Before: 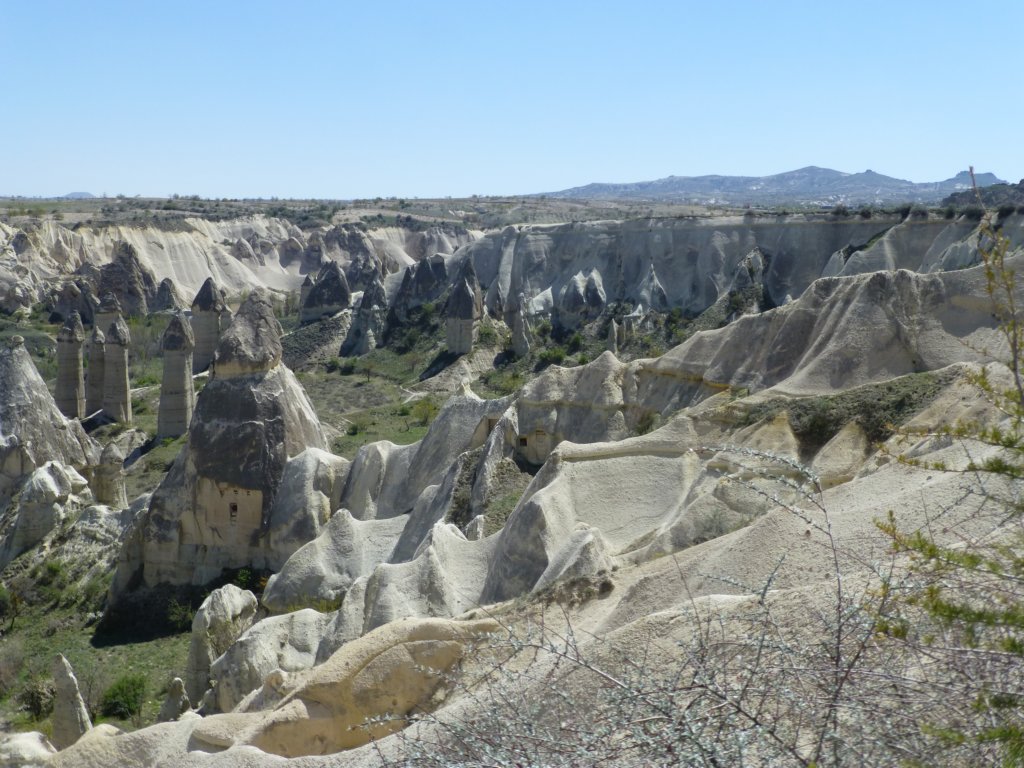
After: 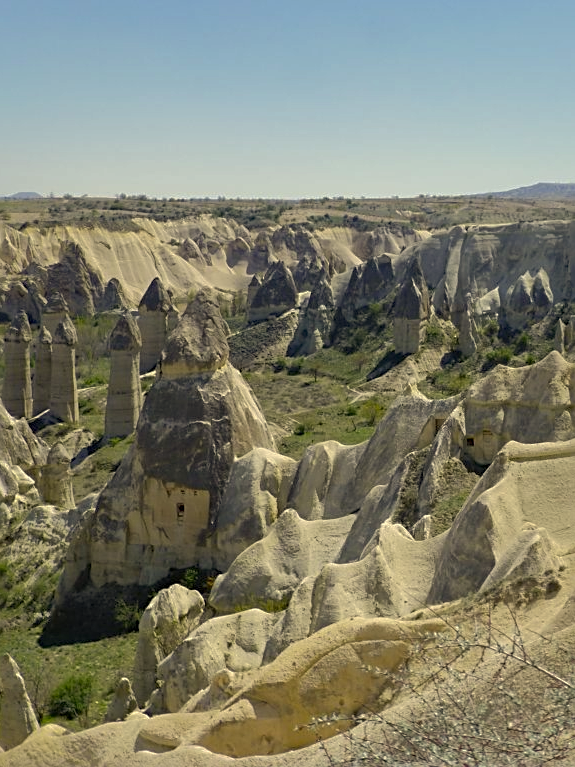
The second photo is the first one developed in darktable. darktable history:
haze removal: compatibility mode true, adaptive false
color correction: highlights a* 2.67, highlights b* 23.52
crop: left 5.208%, right 38.579%
shadows and highlights: shadows 39.53, highlights -59.84
sharpen: on, module defaults
